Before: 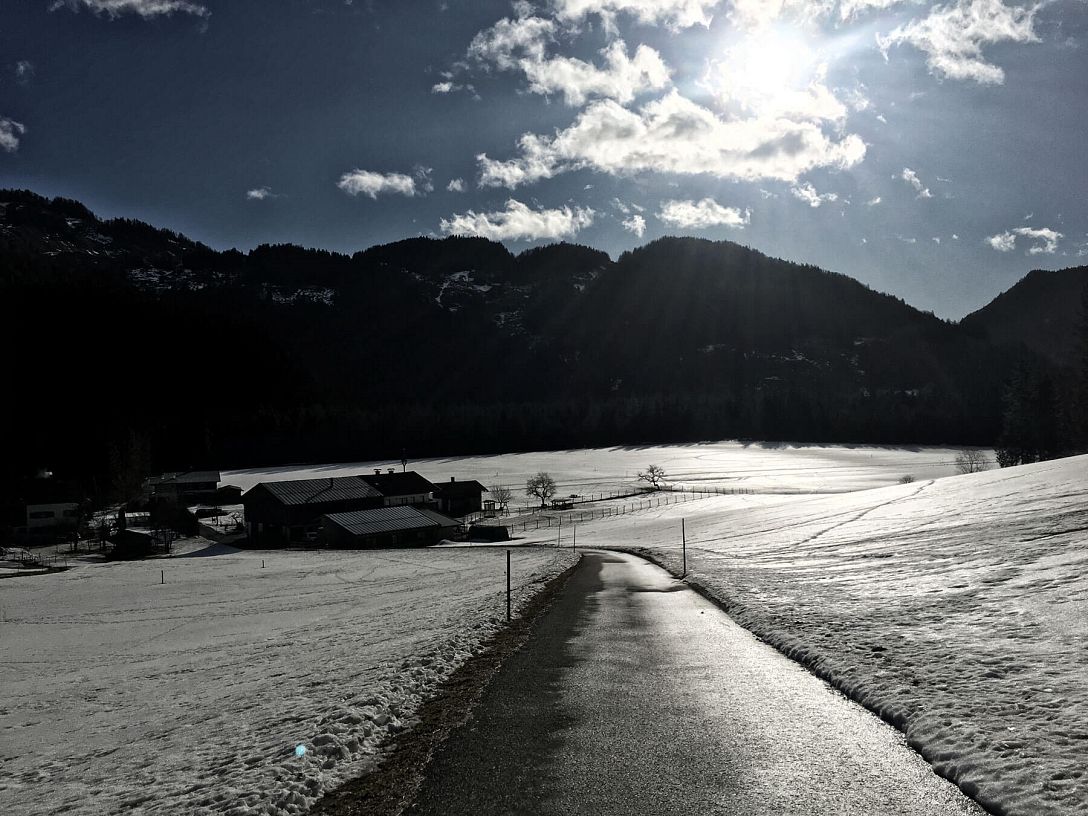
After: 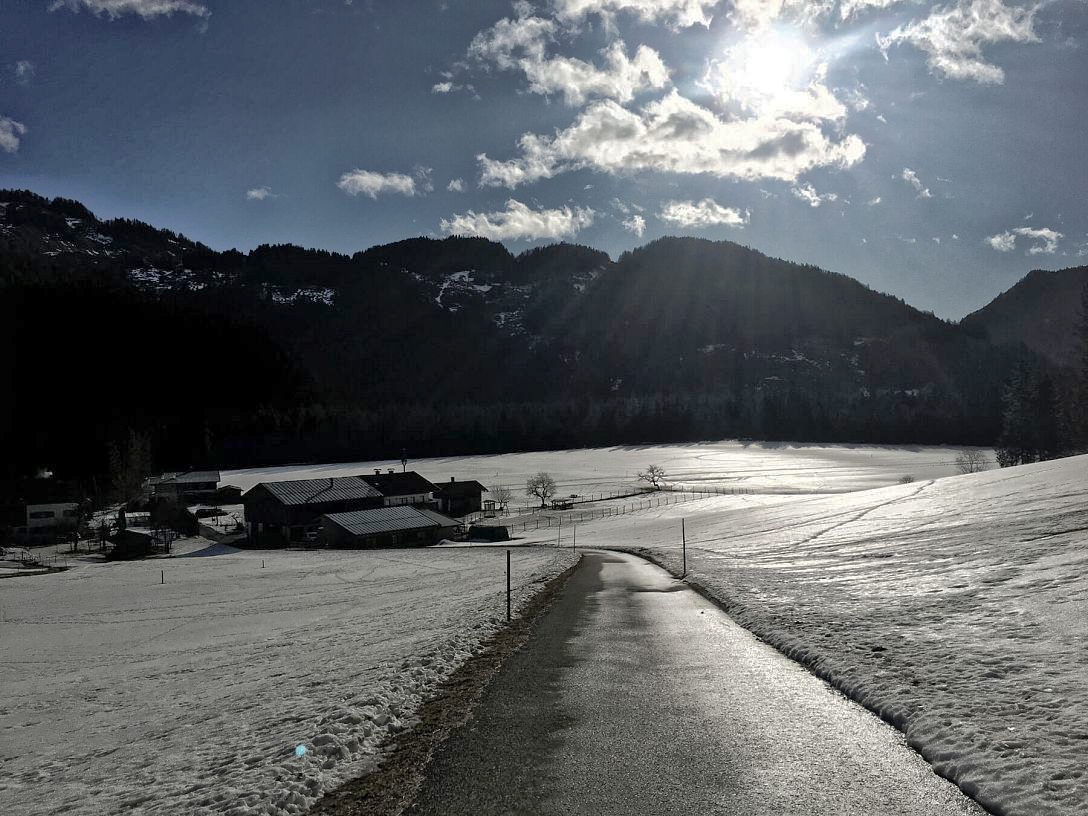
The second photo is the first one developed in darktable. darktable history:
shadows and highlights: shadows 60.87, highlights -59.87
